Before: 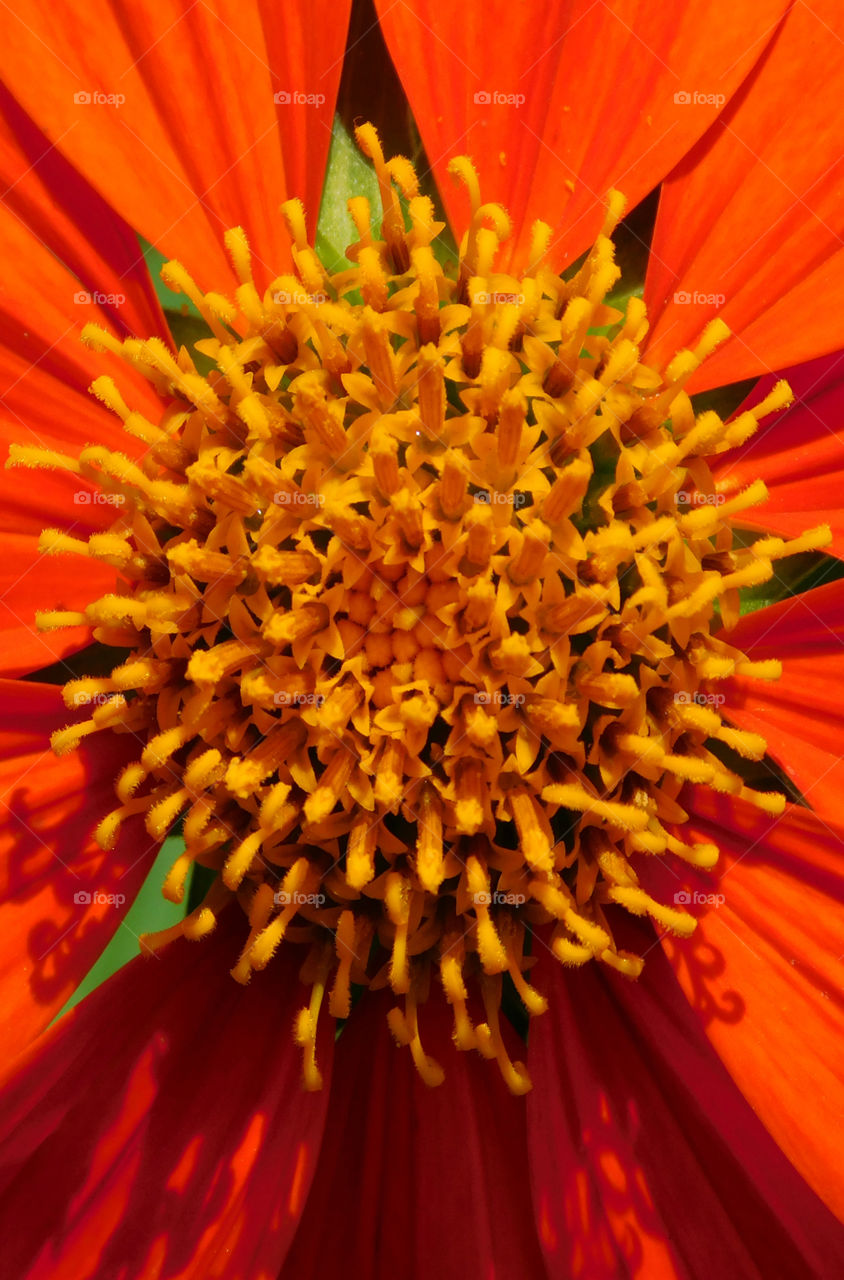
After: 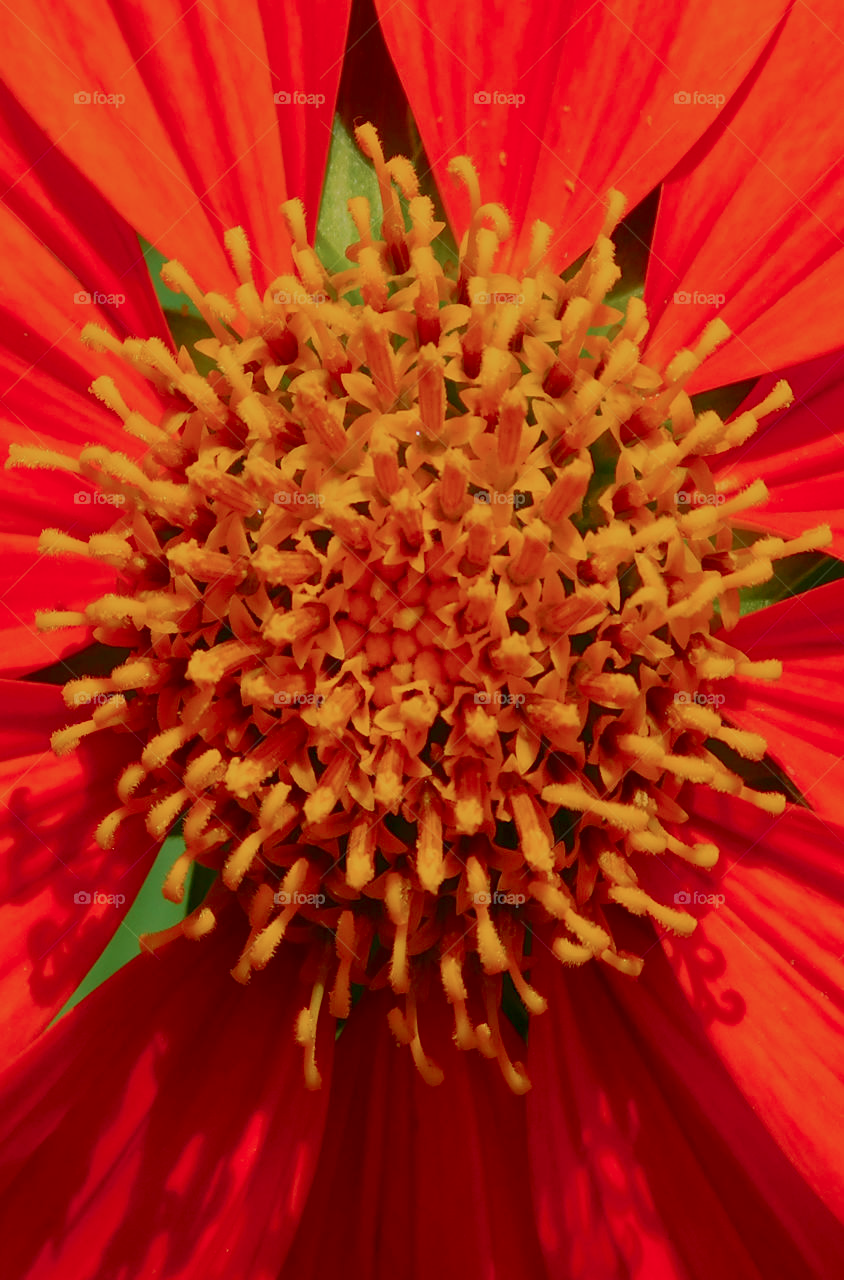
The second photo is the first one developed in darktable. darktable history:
tone equalizer: edges refinement/feathering 500, mask exposure compensation -1.57 EV, preserve details no
color zones: curves: ch1 [(0, 0.525) (0.143, 0.556) (0.286, 0.52) (0.429, 0.5) (0.571, 0.5) (0.714, 0.5) (0.857, 0.503) (1, 0.525)]
contrast brightness saturation: contrast 0.126, brightness -0.052, saturation 0.15
color balance rgb: linear chroma grading › shadows -2.11%, linear chroma grading › highlights -14.301%, linear chroma grading › global chroma -9.392%, linear chroma grading › mid-tones -10.23%, perceptual saturation grading › global saturation 0.261%, contrast -29.575%
sharpen: amount 0.205
velvia: on, module defaults
